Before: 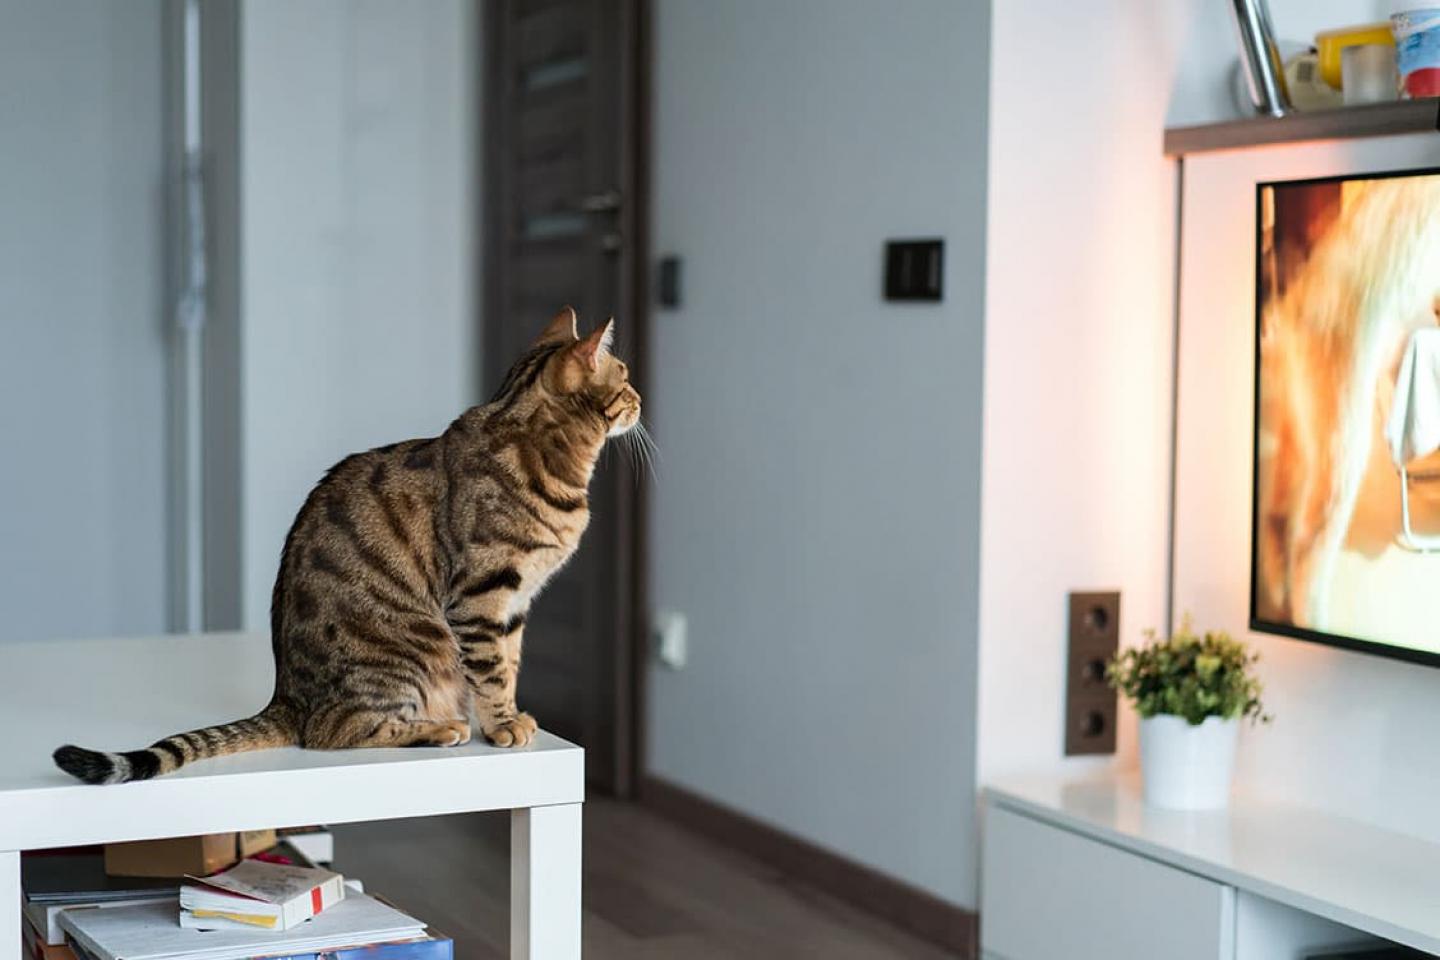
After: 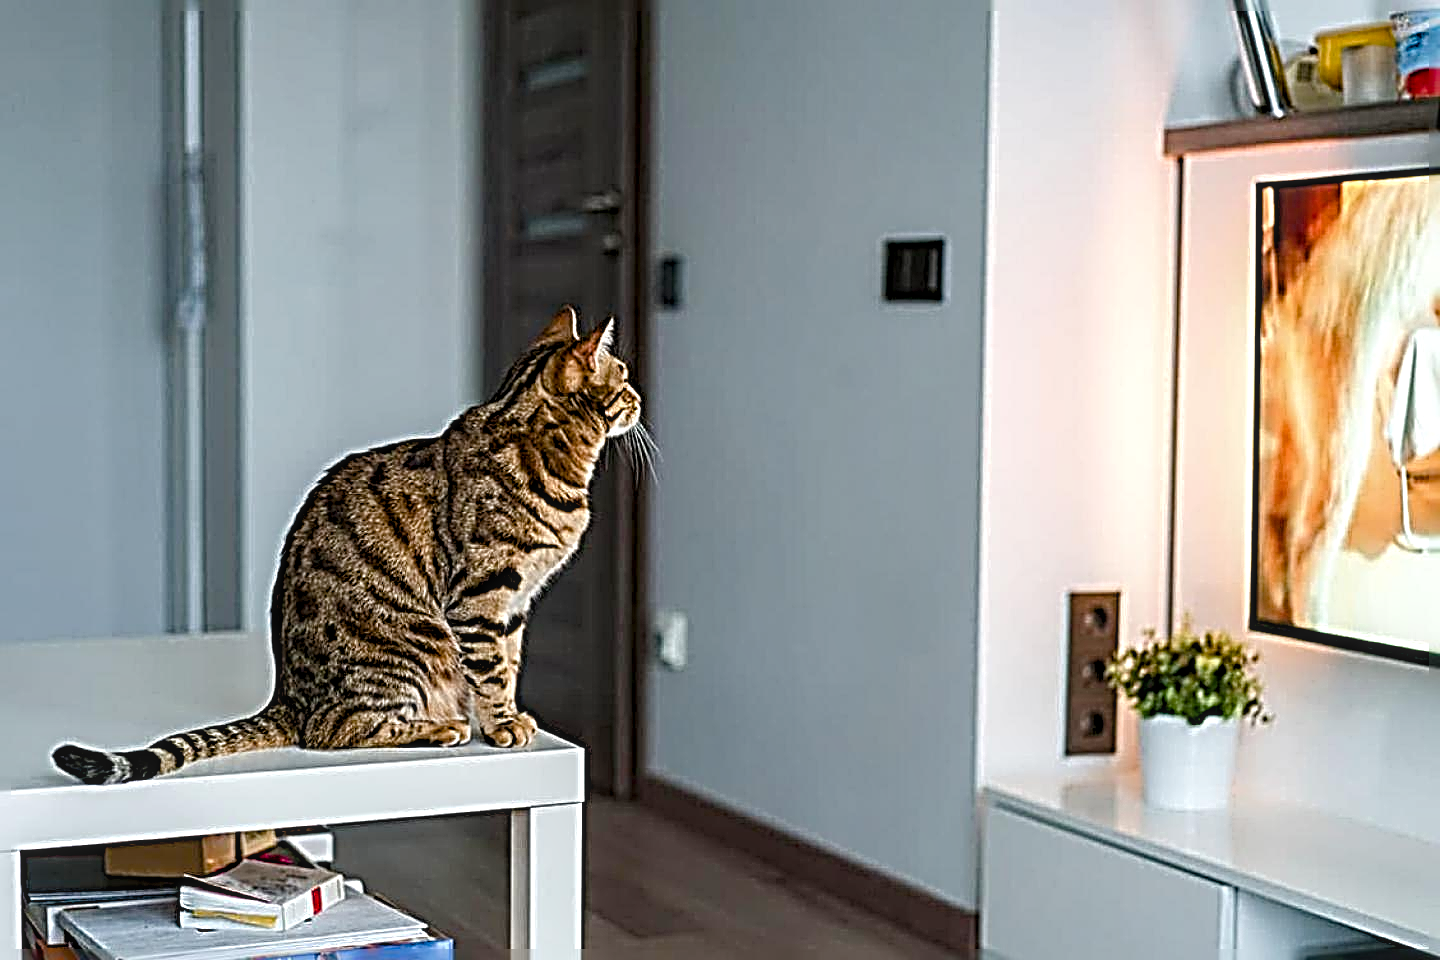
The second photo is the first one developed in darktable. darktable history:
white balance: emerald 1
local contrast: on, module defaults
sharpen: radius 4.001, amount 2
color balance rgb: perceptual saturation grading › global saturation 20%, perceptual saturation grading › highlights -25%, perceptual saturation grading › shadows 50%
